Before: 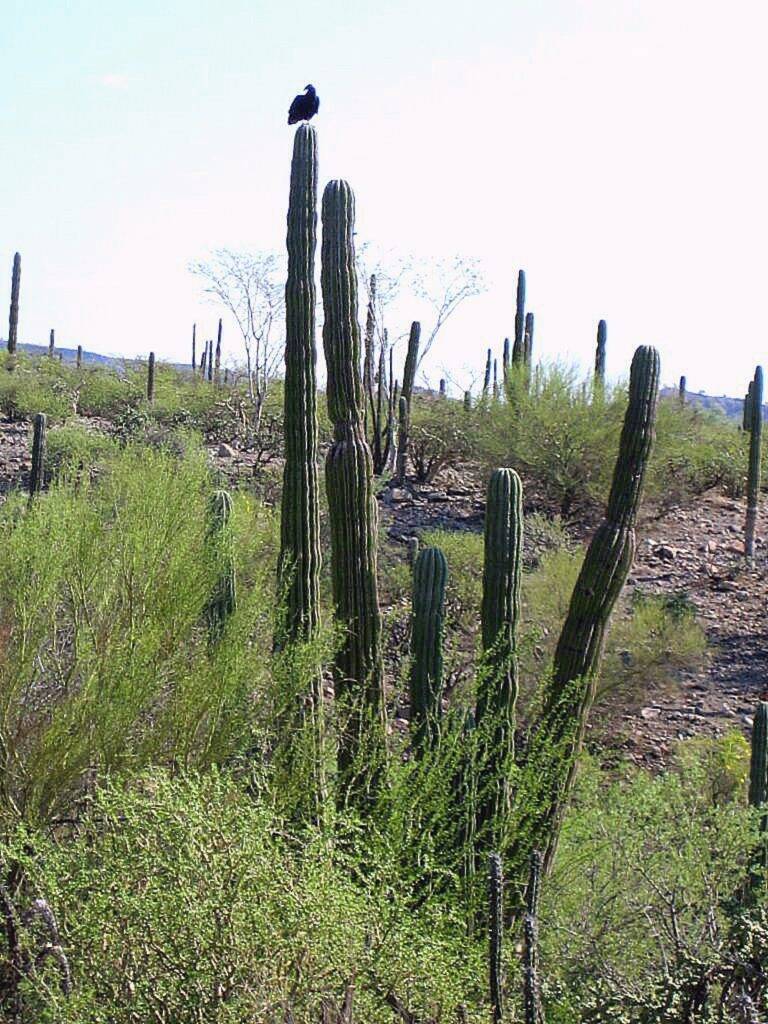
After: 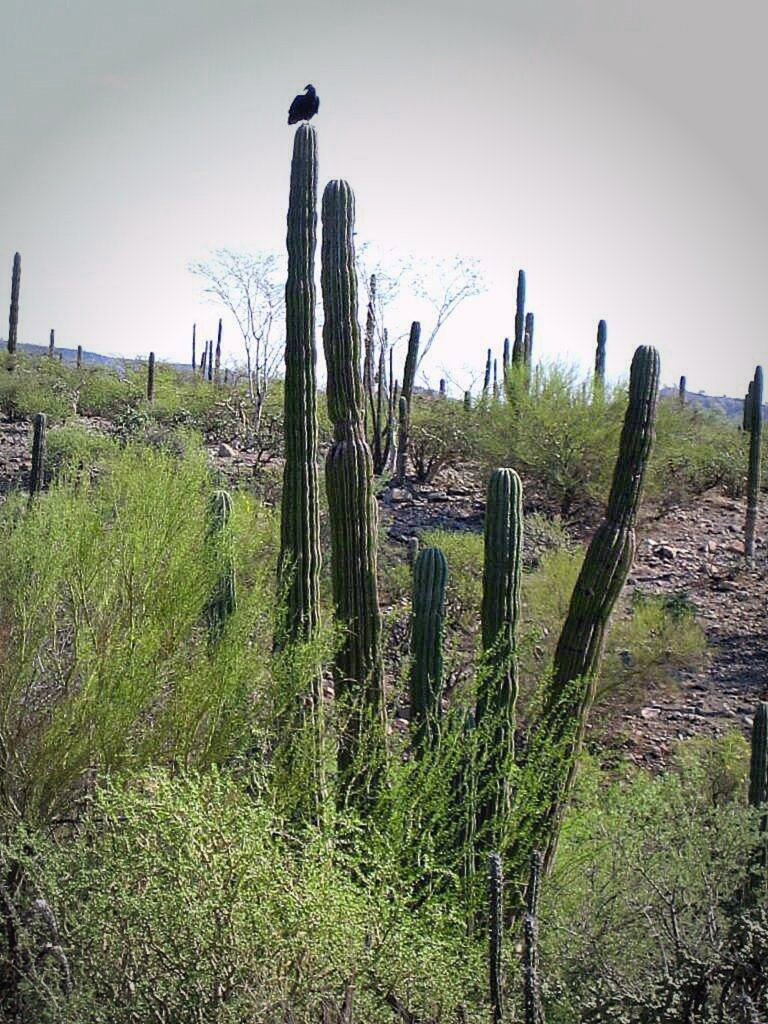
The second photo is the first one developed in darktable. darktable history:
vignetting: fall-off start 64.63%, center (-0.034, 0.148), width/height ratio 0.881
haze removal: strength 0.29, distance 0.25, compatibility mode true, adaptive false
